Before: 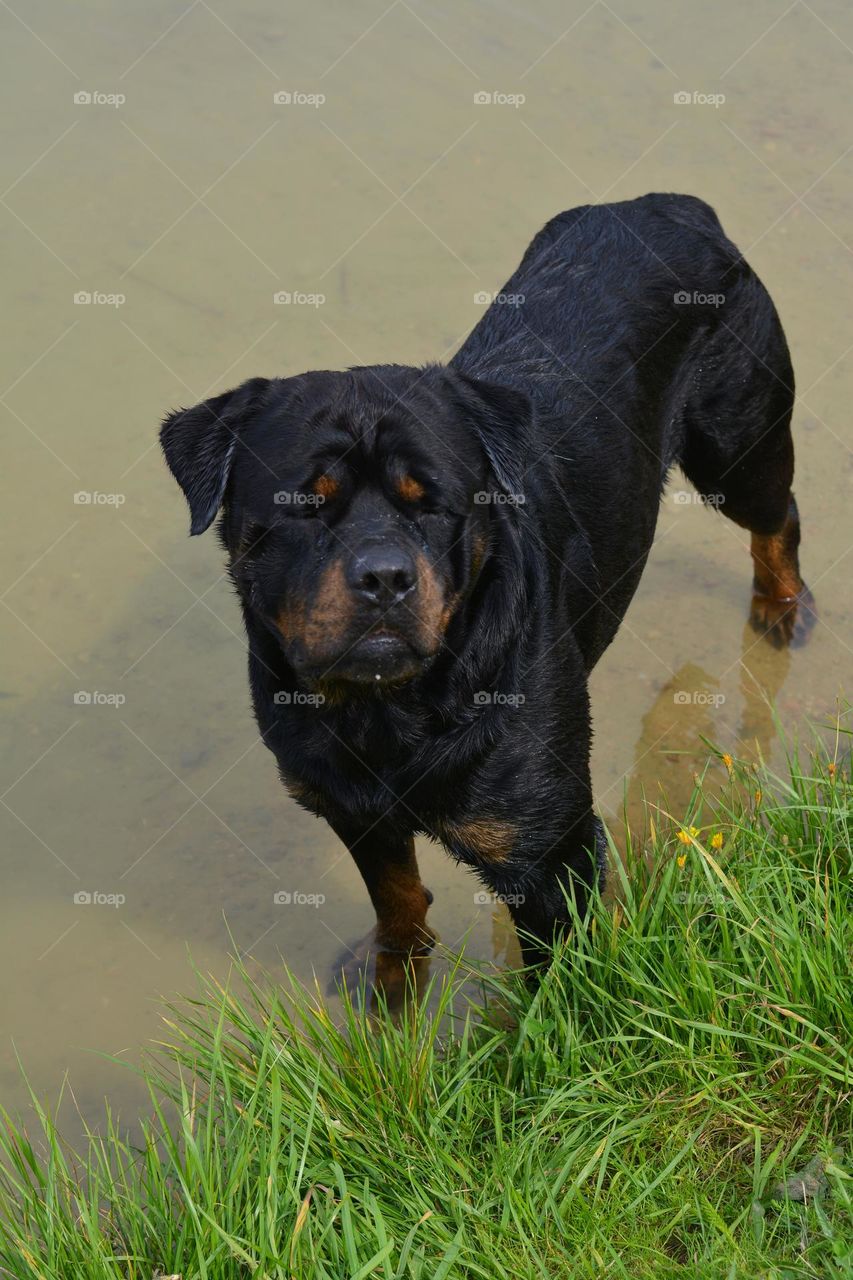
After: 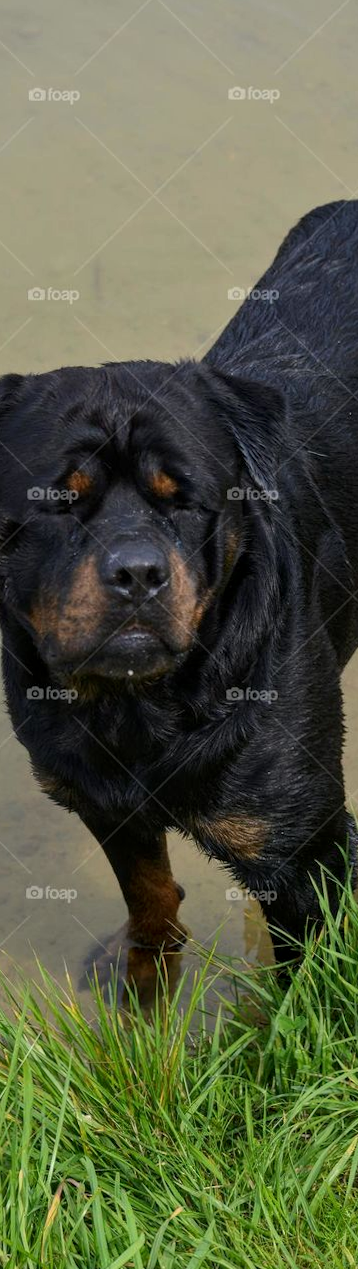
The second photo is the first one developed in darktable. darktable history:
local contrast: on, module defaults
crop: left 28.583%, right 29.231%
rotate and perspective: rotation 0.192°, lens shift (horizontal) -0.015, crop left 0.005, crop right 0.996, crop top 0.006, crop bottom 0.99
